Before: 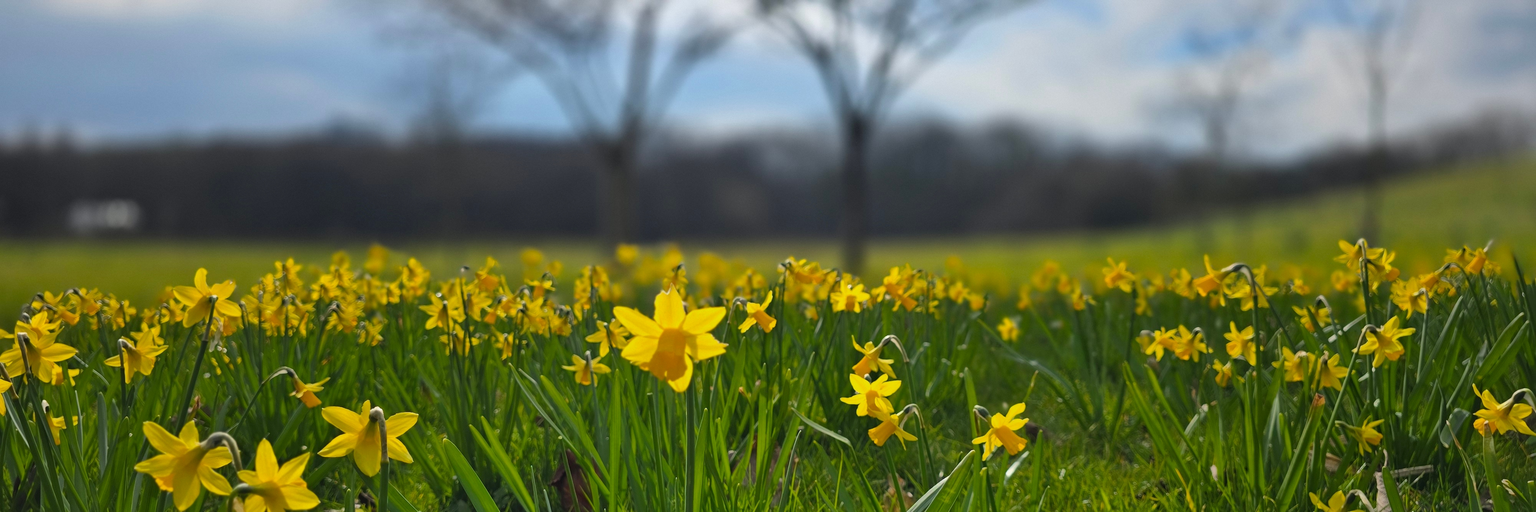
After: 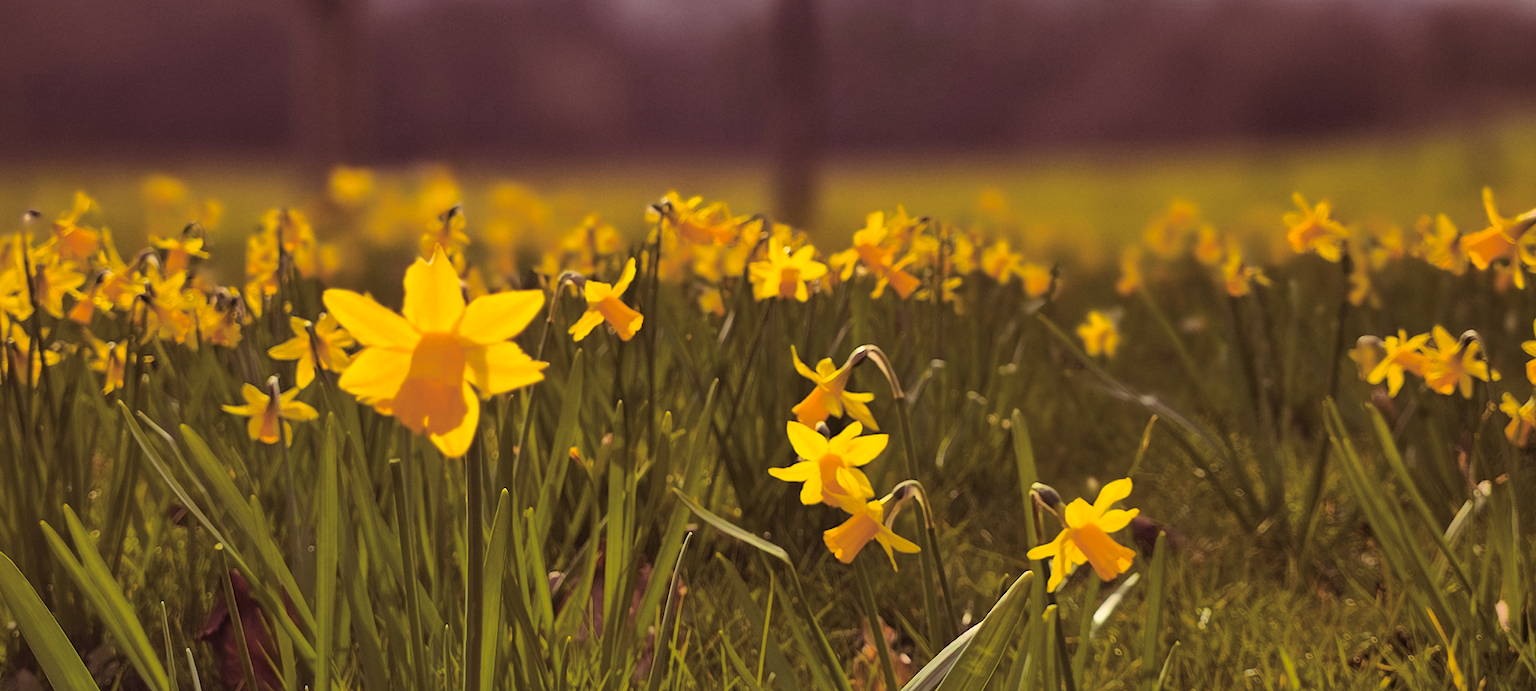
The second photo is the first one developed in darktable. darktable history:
white balance: red 1.127, blue 0.943
color balance rgb: perceptual saturation grading › global saturation 25%, perceptual brilliance grading › mid-tones 10%, perceptual brilliance grading › shadows 15%, global vibrance 20%
crop and rotate: left 29.237%, top 31.152%, right 19.807%
split-toning: on, module defaults
